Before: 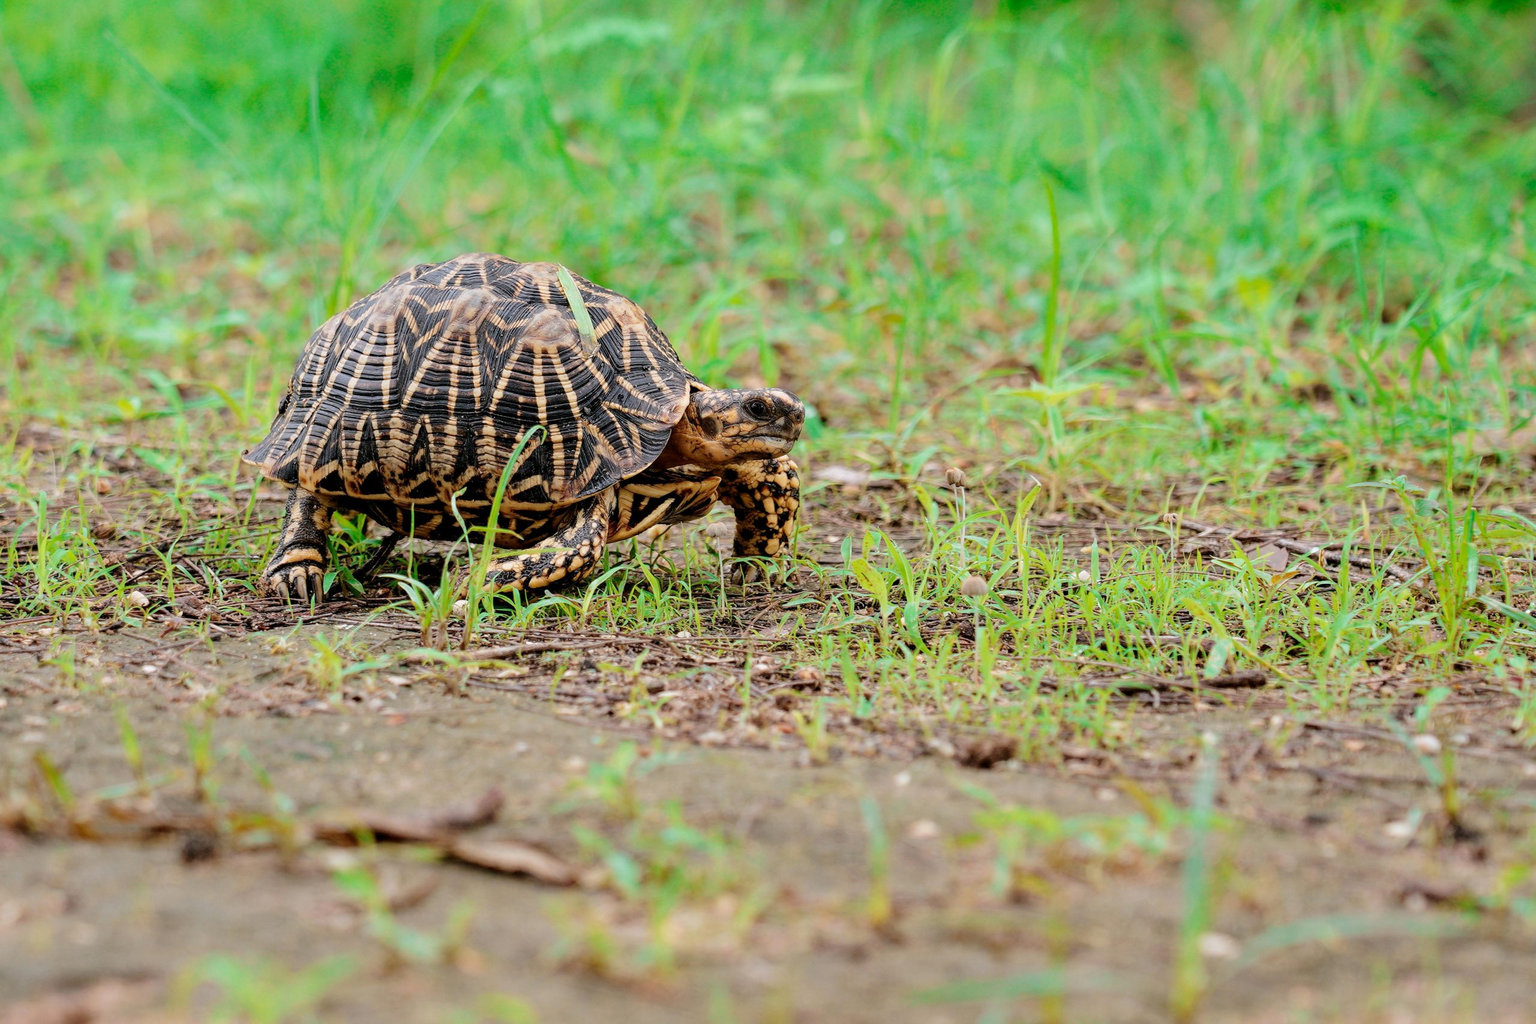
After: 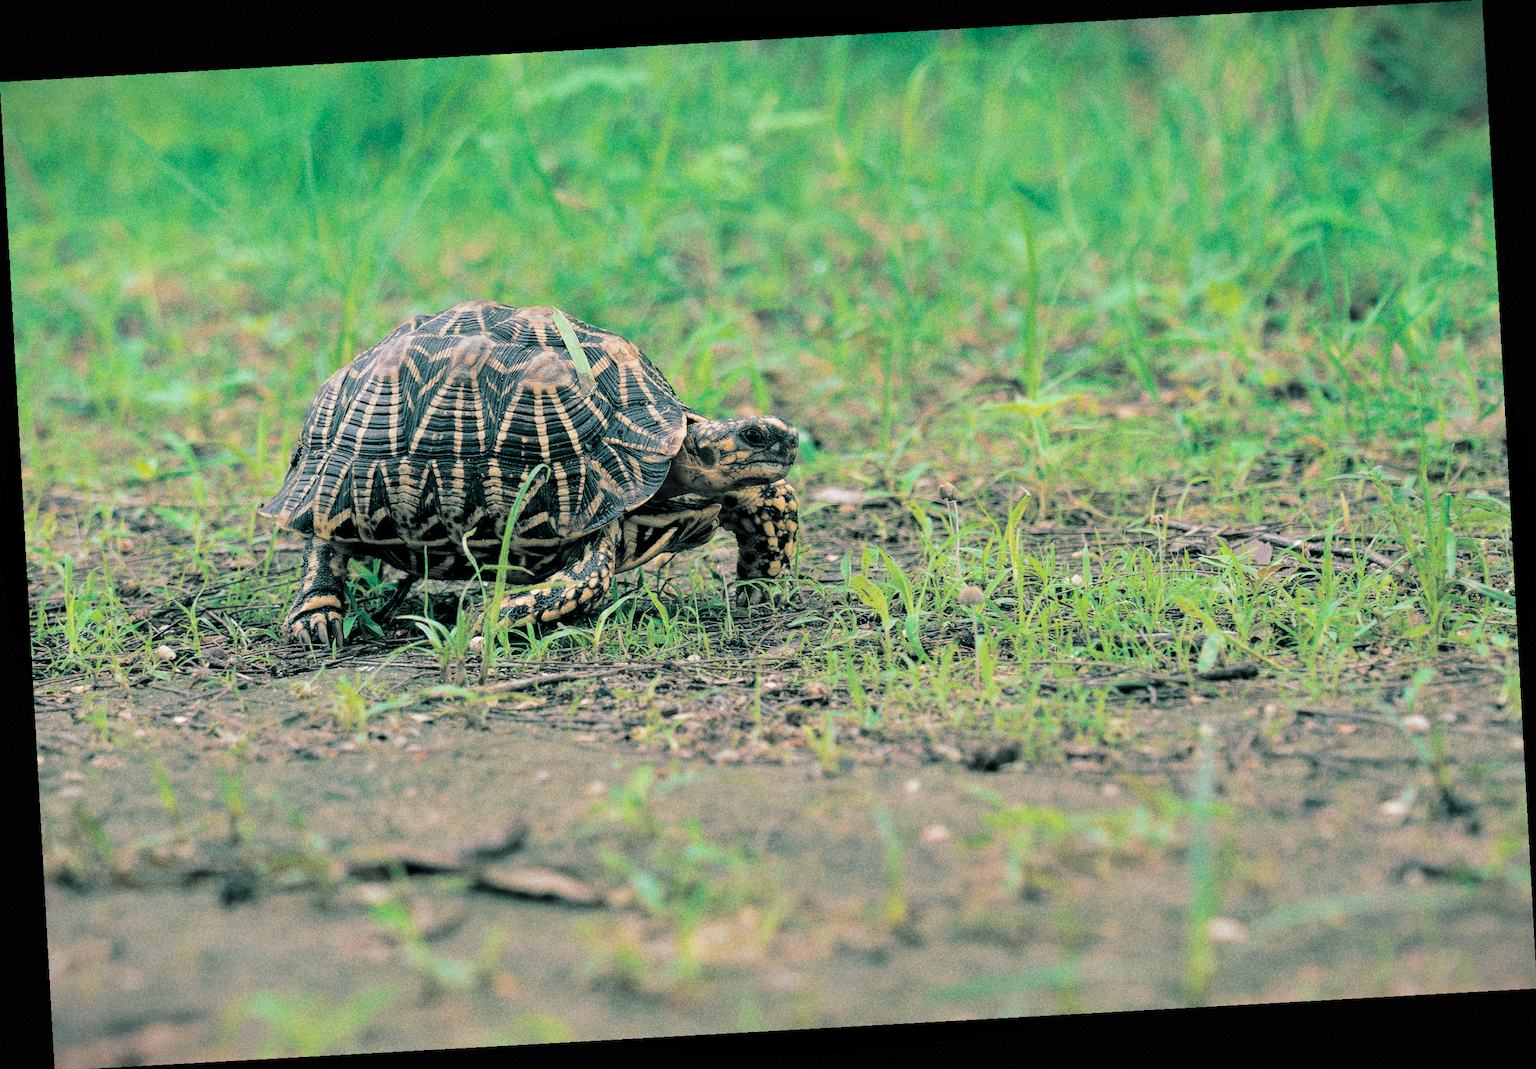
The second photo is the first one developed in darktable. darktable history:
grain: coarseness 9.61 ISO, strength 35.62%
split-toning: shadows › hue 186.43°, highlights › hue 49.29°, compress 30.29%
vignetting: fall-off start 100%, brightness -0.406, saturation -0.3, width/height ratio 1.324, dithering 8-bit output, unbound false
rotate and perspective: rotation -3.18°, automatic cropping off
